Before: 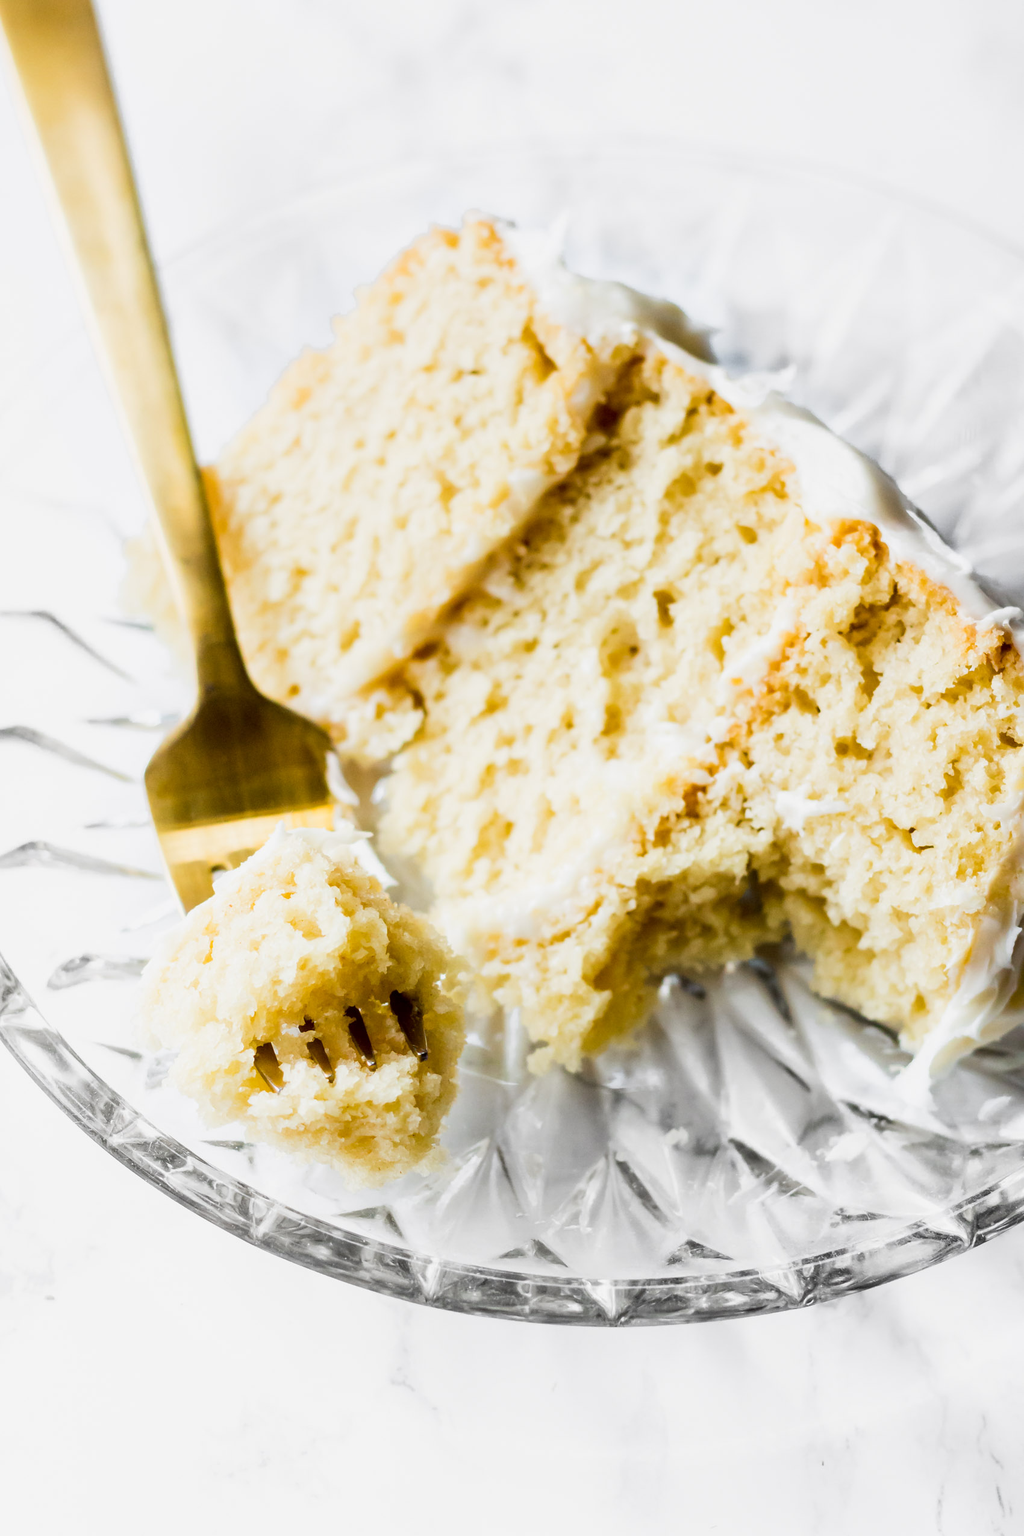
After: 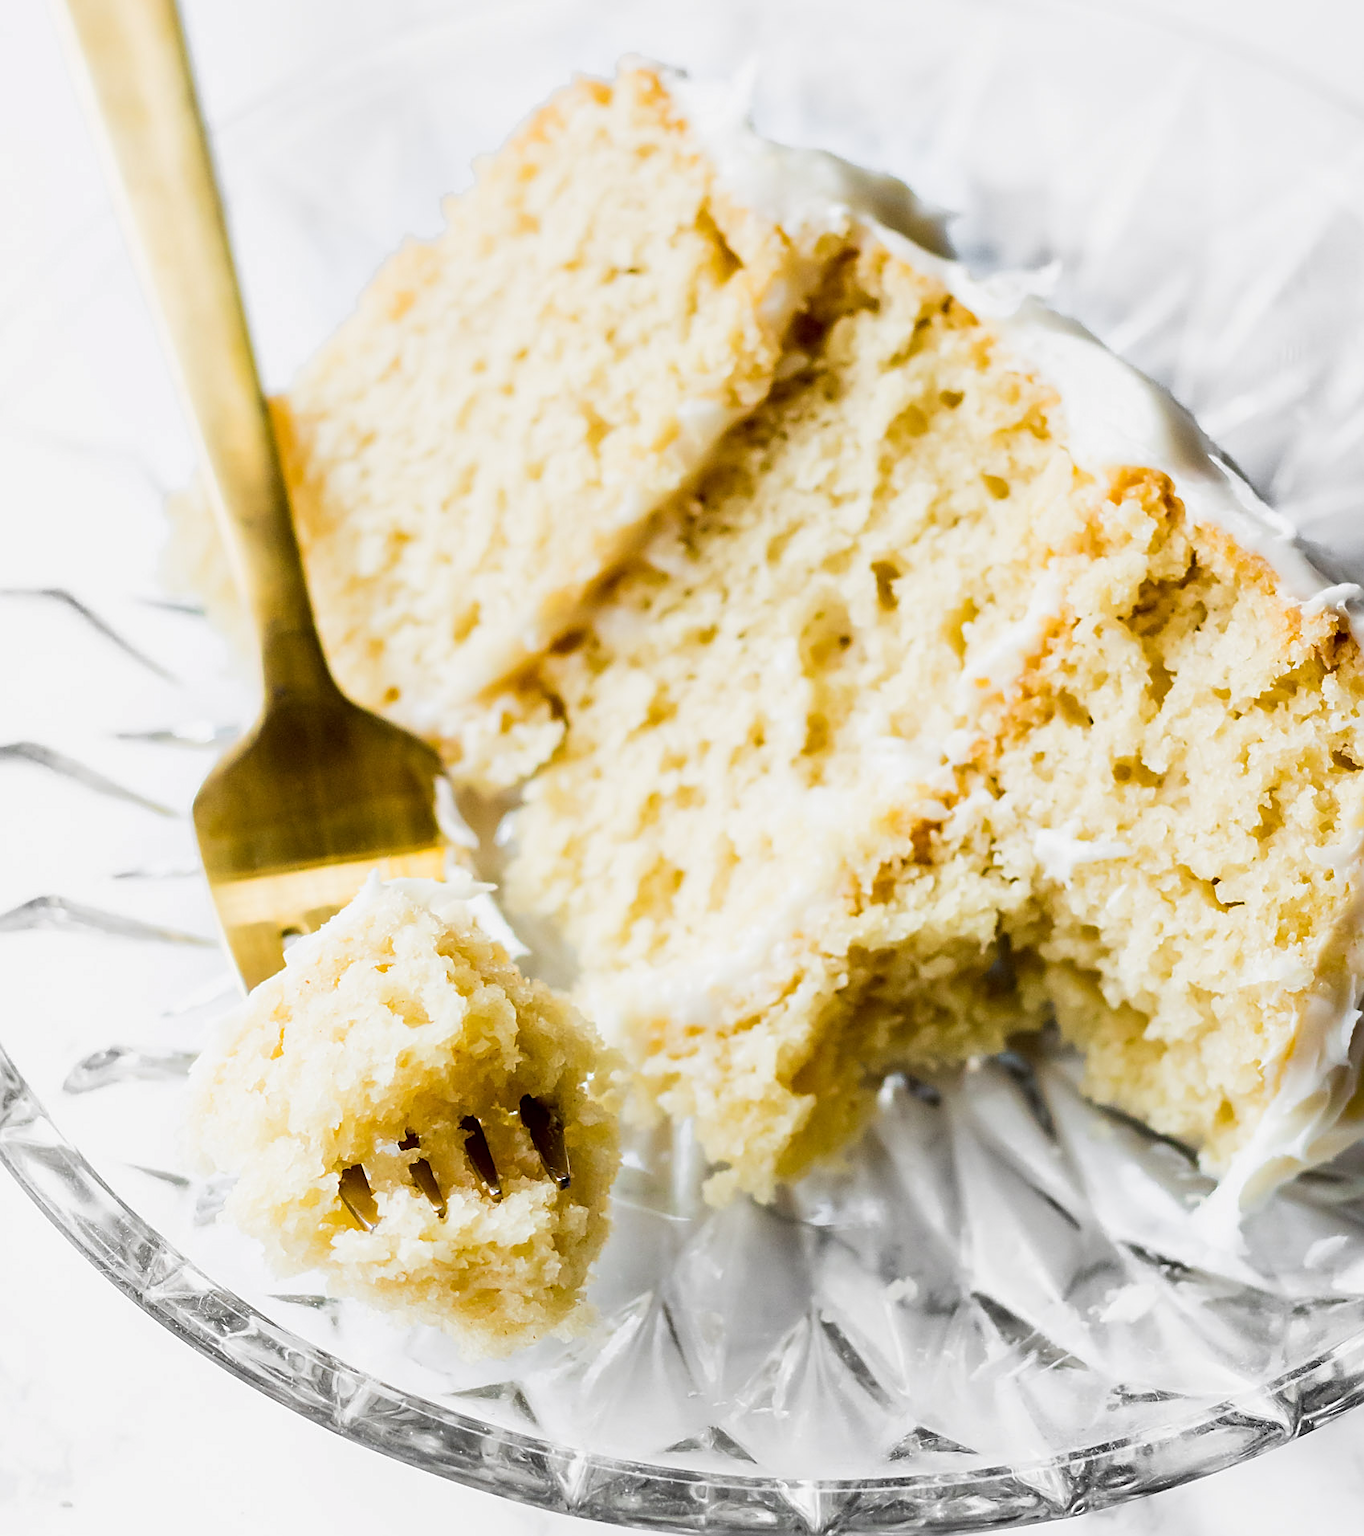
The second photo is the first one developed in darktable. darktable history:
tone equalizer: edges refinement/feathering 500, mask exposure compensation -1.57 EV, preserve details no
sharpen: on, module defaults
crop: top 11.043%, bottom 13.933%
